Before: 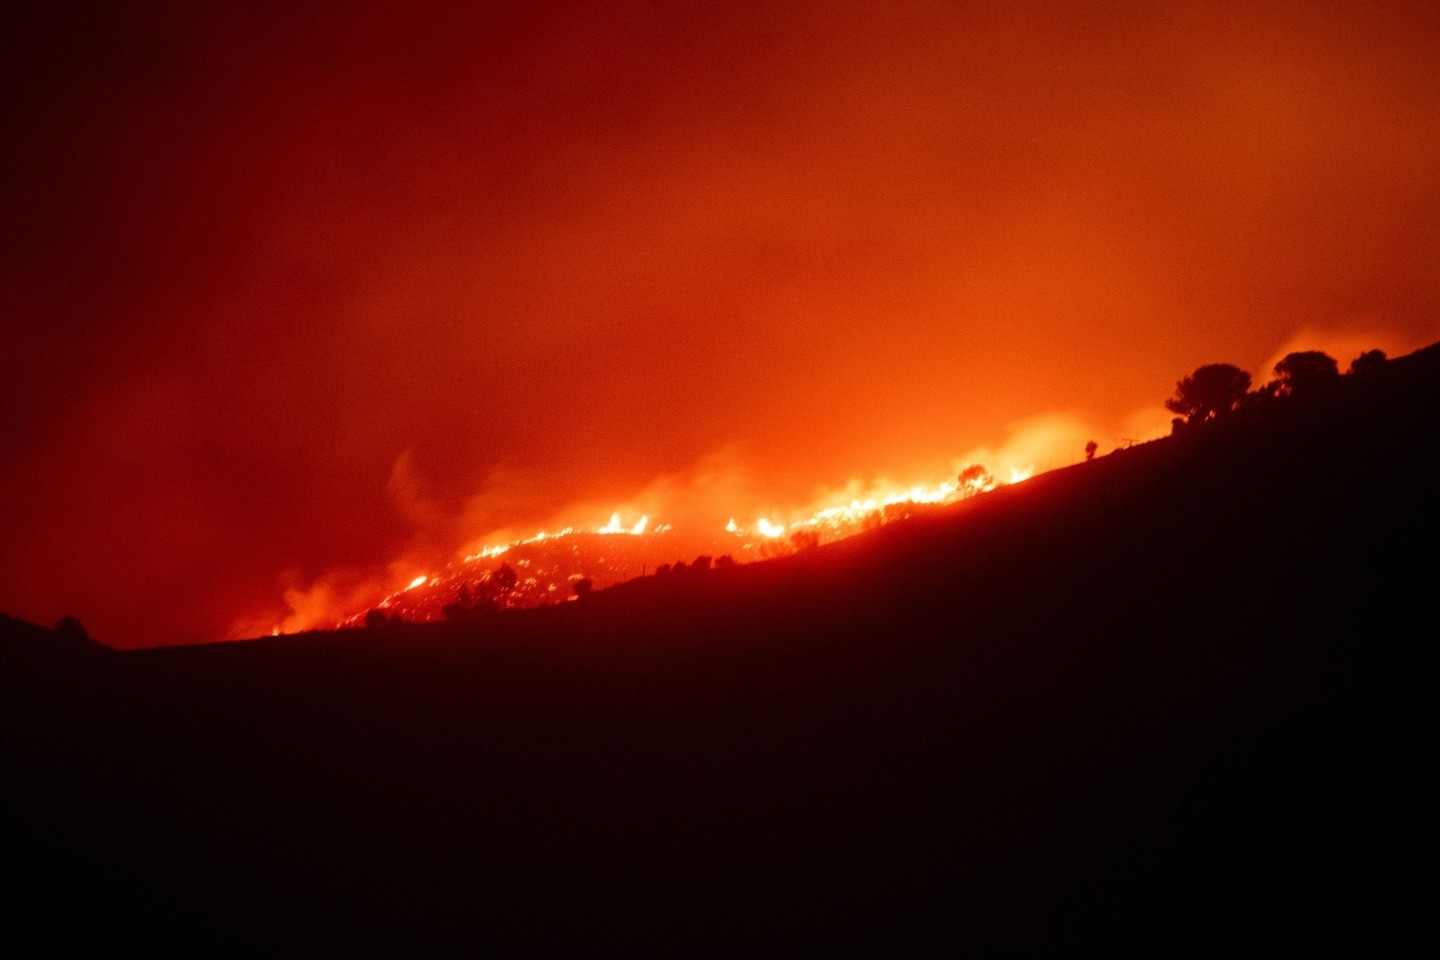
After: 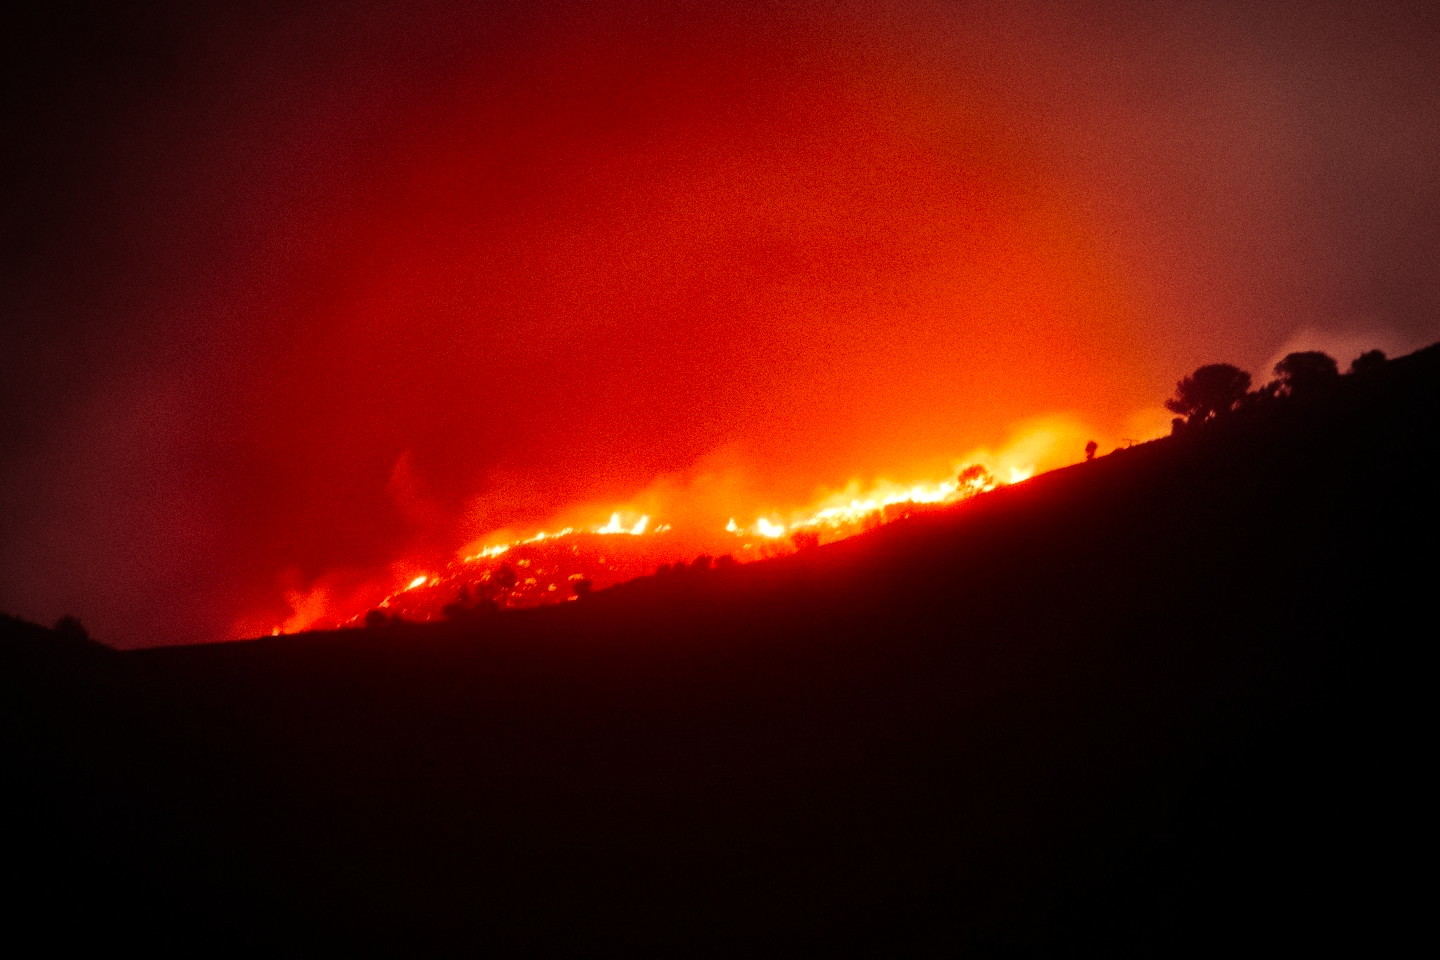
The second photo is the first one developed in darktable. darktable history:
color balance: contrast 6.48%, output saturation 113.3%
vignetting: fall-off start 64.63%, center (-0.034, 0.148), width/height ratio 0.881
grain: coarseness 0.09 ISO
